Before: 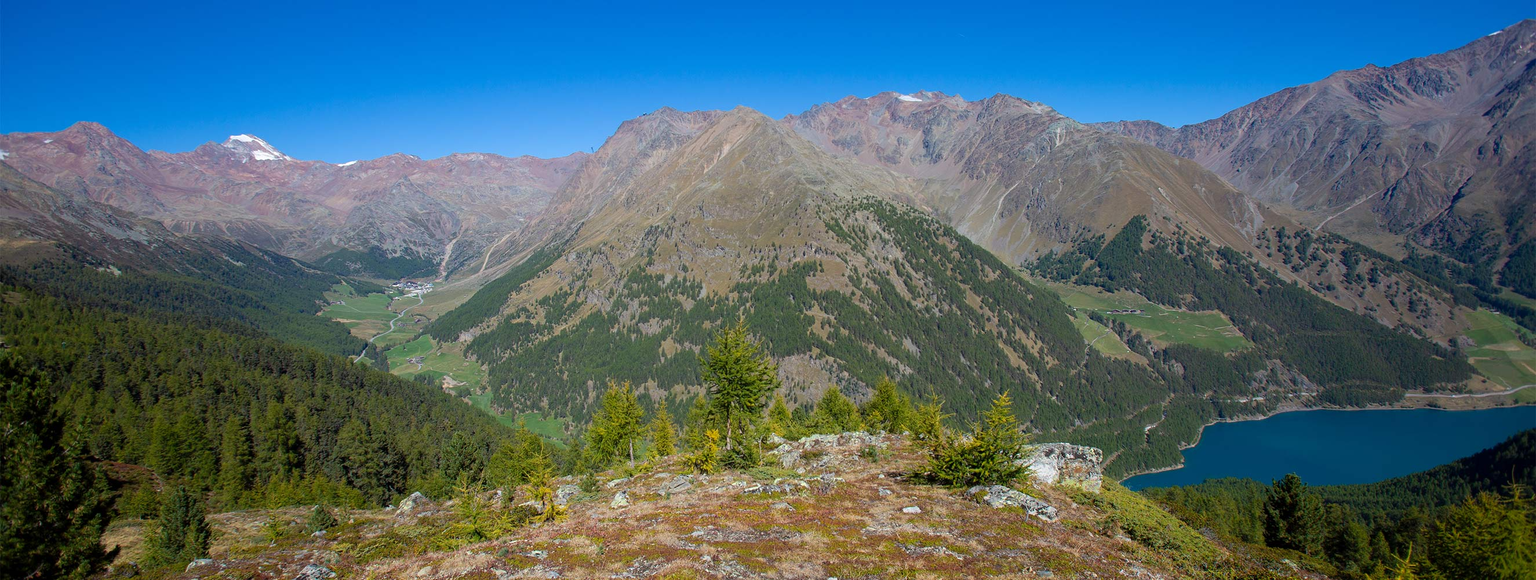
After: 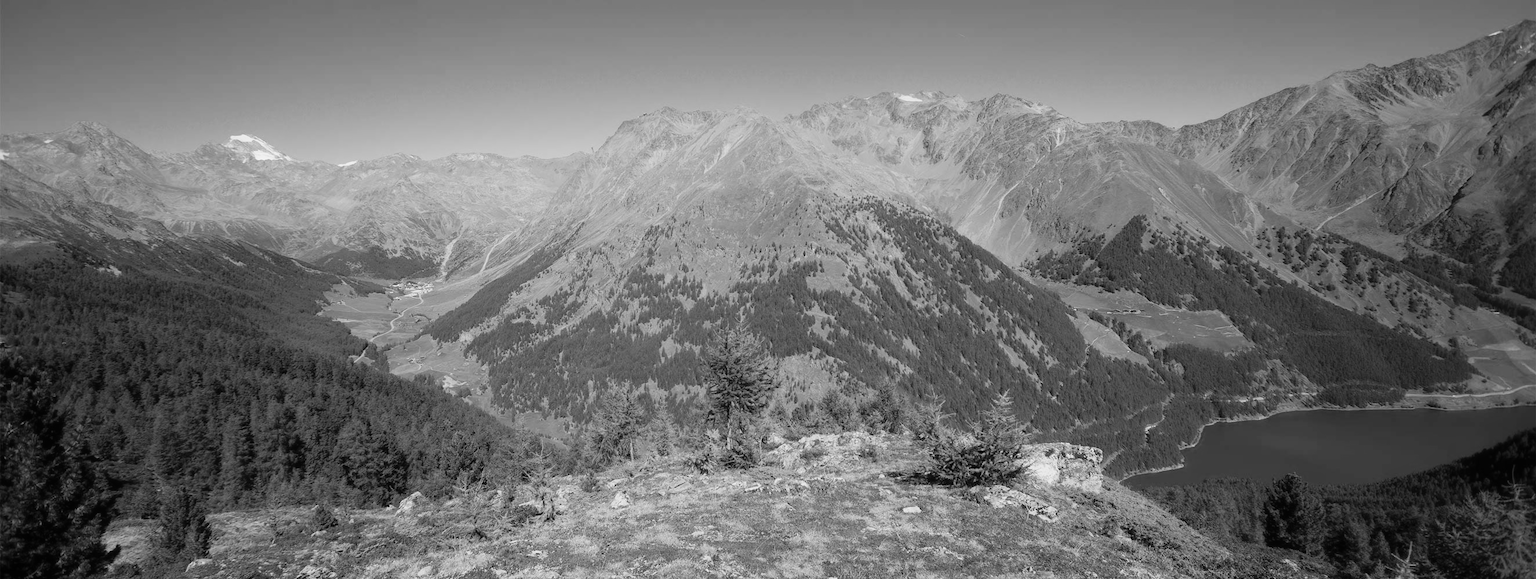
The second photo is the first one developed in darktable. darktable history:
contrast brightness saturation: contrast 0.06, brightness -0.01, saturation -0.23
tone curve: curves: ch0 [(0, 0) (0.131, 0.116) (0.316, 0.345) (0.501, 0.584) (0.629, 0.732) (0.812, 0.888) (1, 0.974)]; ch1 [(0, 0) (0.366, 0.367) (0.475, 0.453) (0.494, 0.497) (0.504, 0.503) (0.553, 0.584) (1, 1)]; ch2 [(0, 0) (0.333, 0.346) (0.375, 0.375) (0.424, 0.43) (0.476, 0.492) (0.502, 0.501) (0.533, 0.556) (0.566, 0.599) (0.614, 0.653) (1, 1)], color space Lab, independent channels, preserve colors none
monochrome: size 1
contrast equalizer: octaves 7, y [[0.502, 0.505, 0.512, 0.529, 0.564, 0.588], [0.5 ×6], [0.502, 0.505, 0.512, 0.529, 0.564, 0.588], [0, 0.001, 0.001, 0.004, 0.008, 0.011], [0, 0.001, 0.001, 0.004, 0.008, 0.011]], mix -1
